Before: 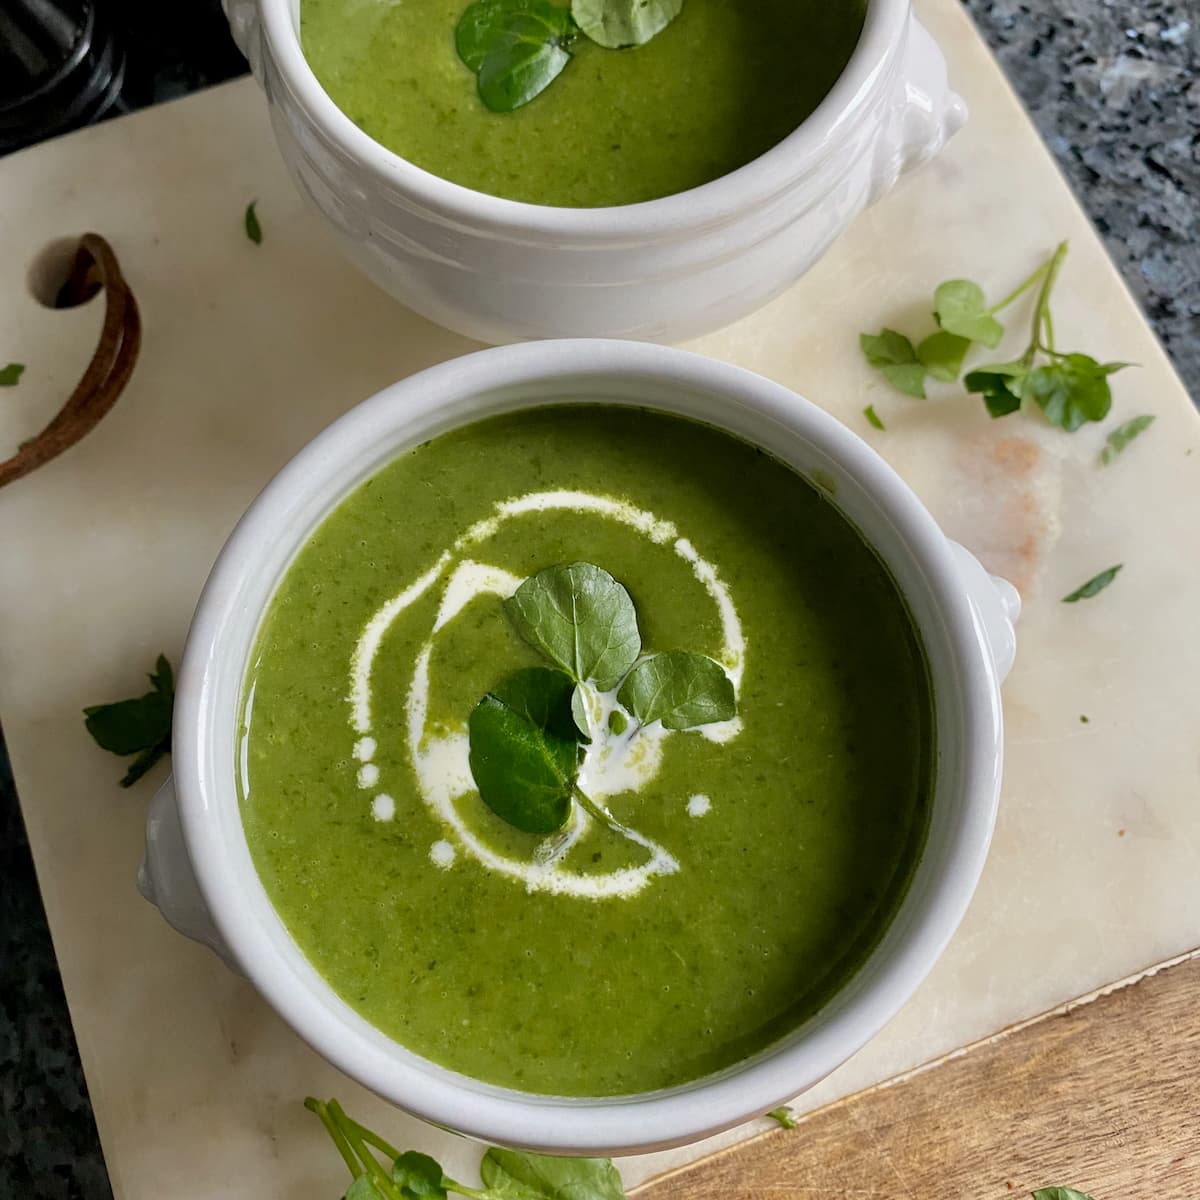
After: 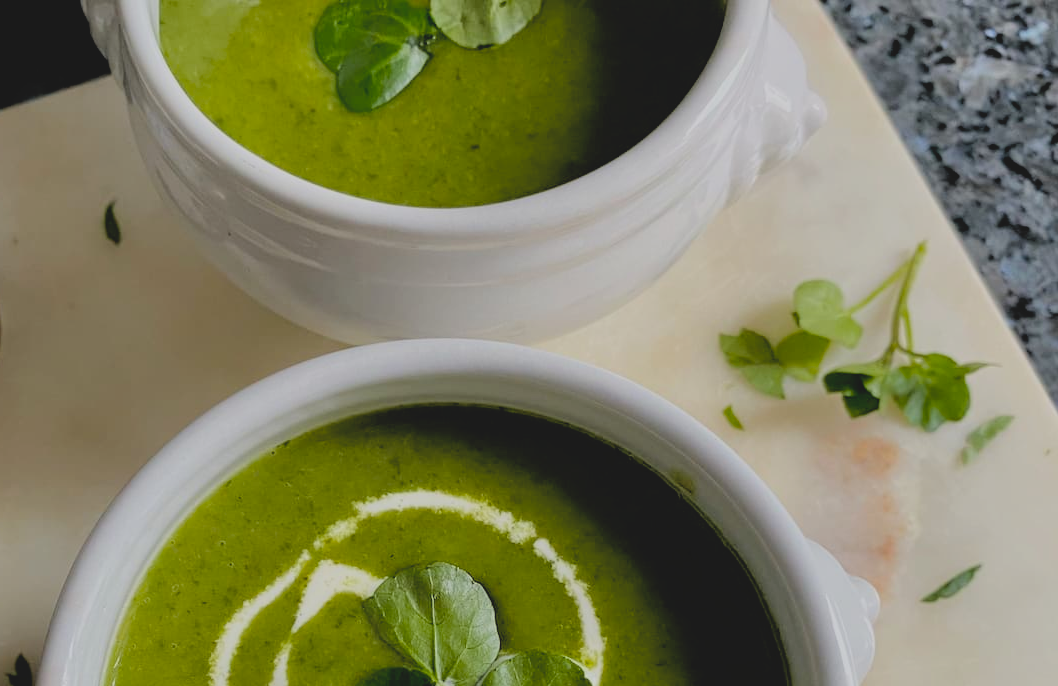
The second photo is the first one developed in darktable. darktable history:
filmic rgb: black relative exposure -7.75 EV, white relative exposure 4.4 EV, threshold 3 EV, target black luminance 0%, hardness 3.76, latitude 50.51%, contrast 1.074, highlights saturation mix 10%, shadows ↔ highlights balance -0.22%, color science v4 (2020), enable highlight reconstruction true
exposure: exposure -0.157 EV, compensate highlight preservation false
contrast brightness saturation: contrast -0.15, brightness 0.05, saturation -0.12
crop and rotate: left 11.812%, bottom 42.776%
